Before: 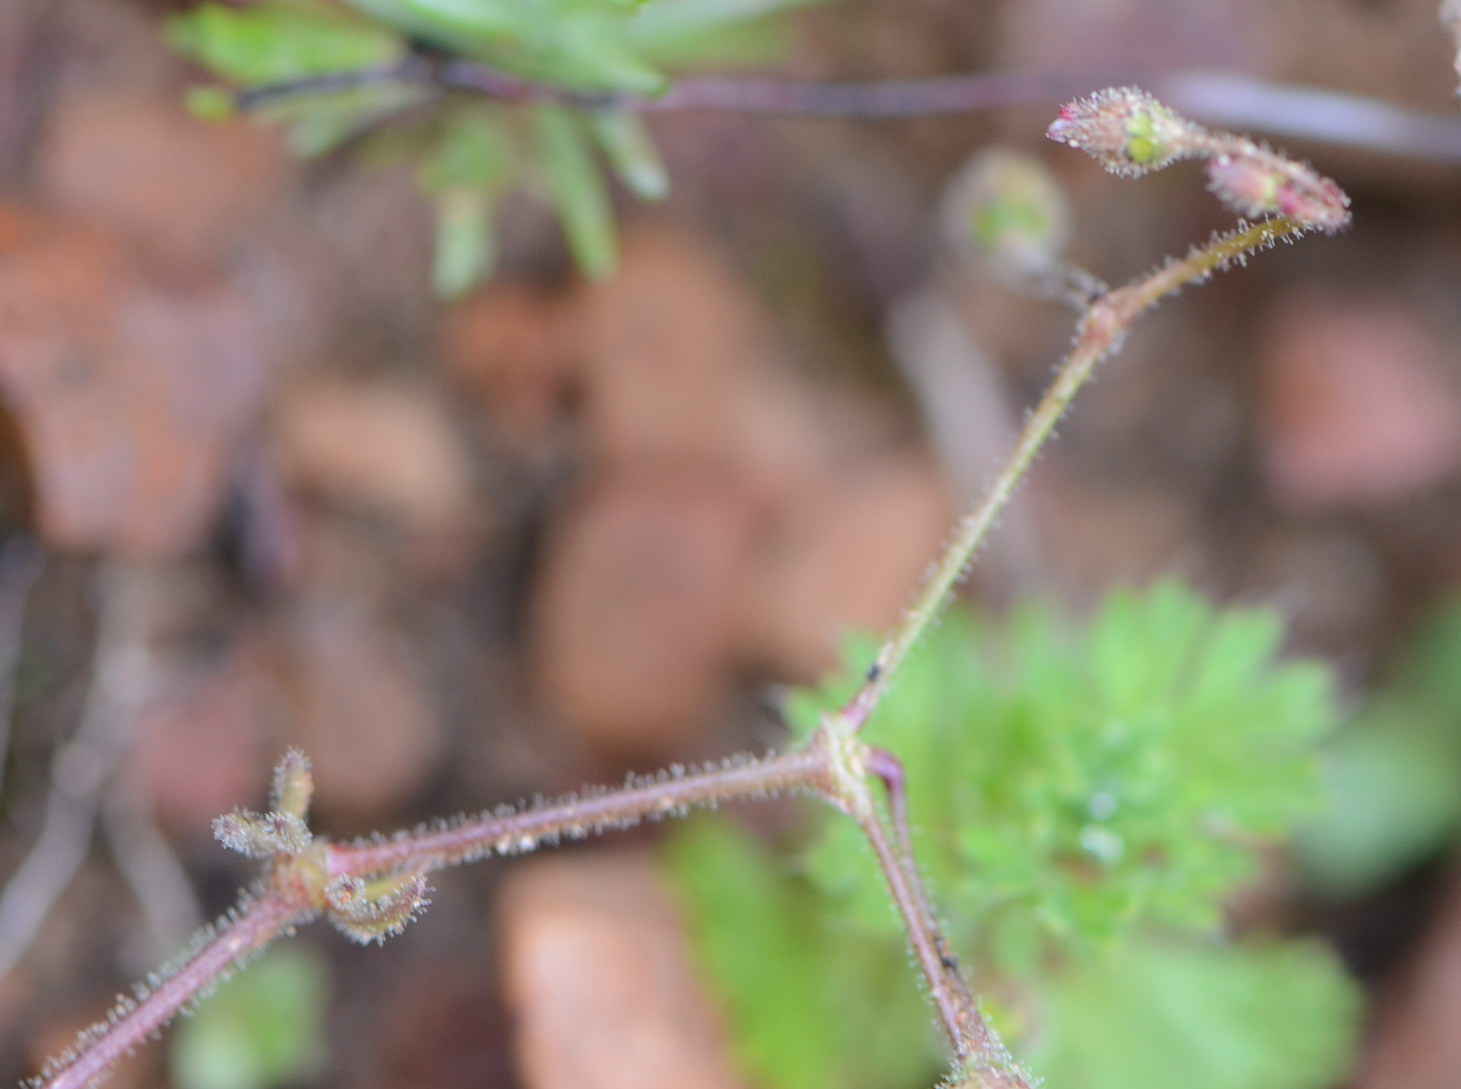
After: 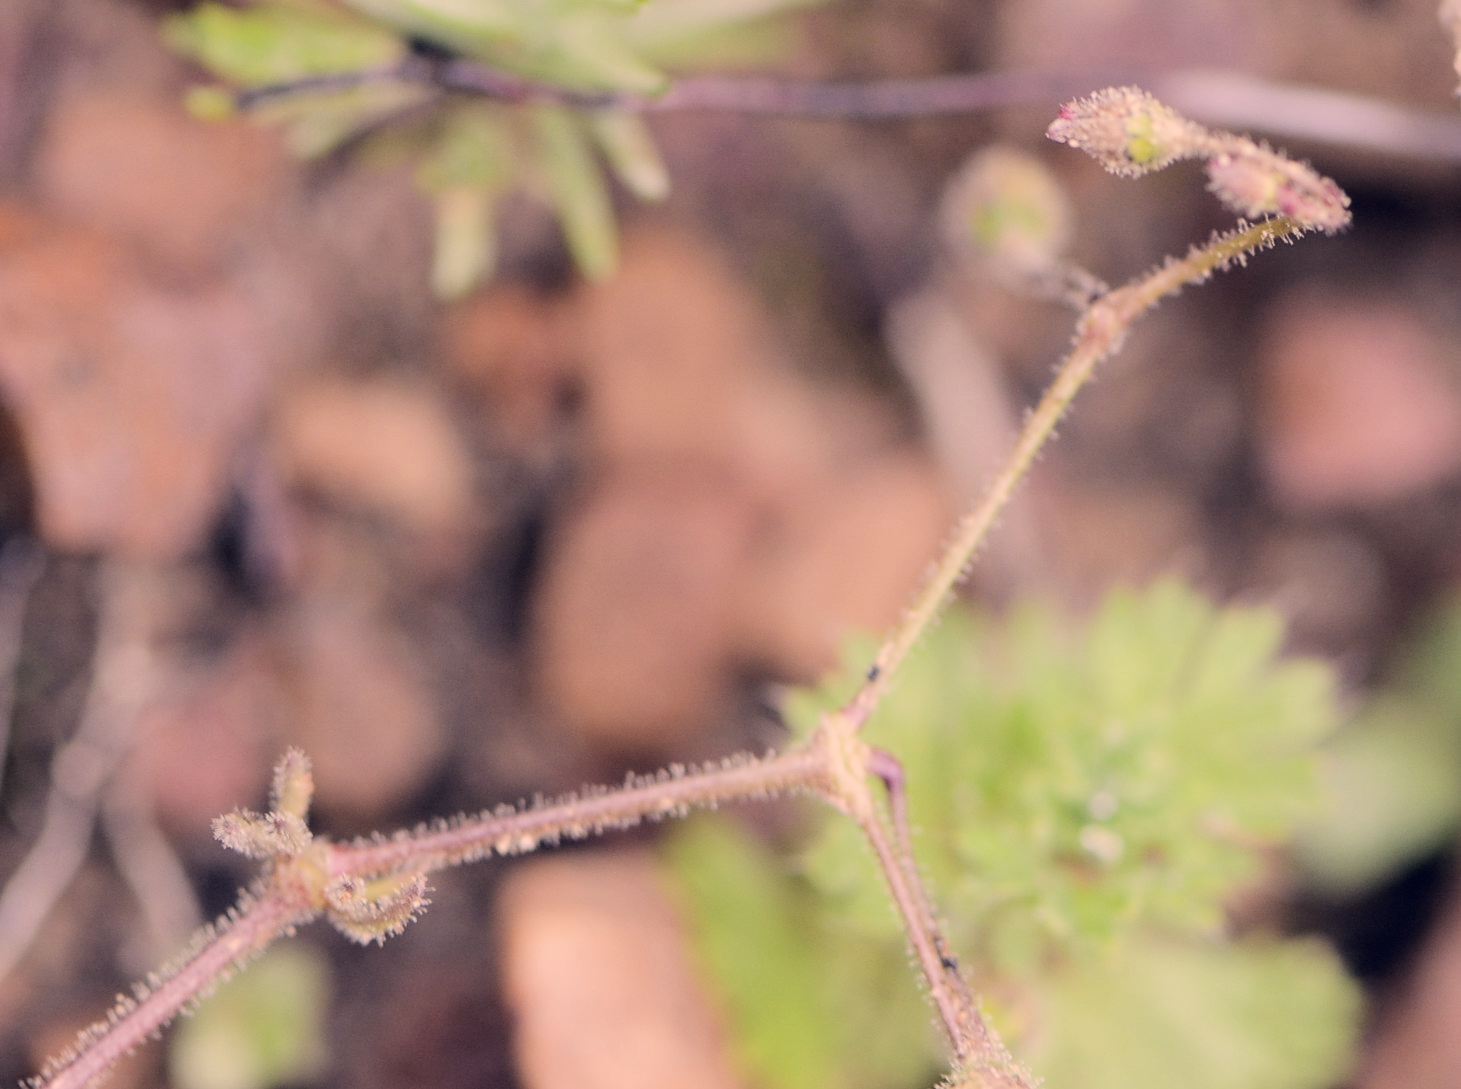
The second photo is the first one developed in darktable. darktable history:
exposure: exposure 0.258 EV, compensate highlight preservation false
color correction: highlights a* 19.59, highlights b* 27.49, shadows a* 3.46, shadows b* -17.28, saturation 0.73
filmic rgb: black relative exposure -5 EV, hardness 2.88, contrast 1.3, highlights saturation mix -30%
